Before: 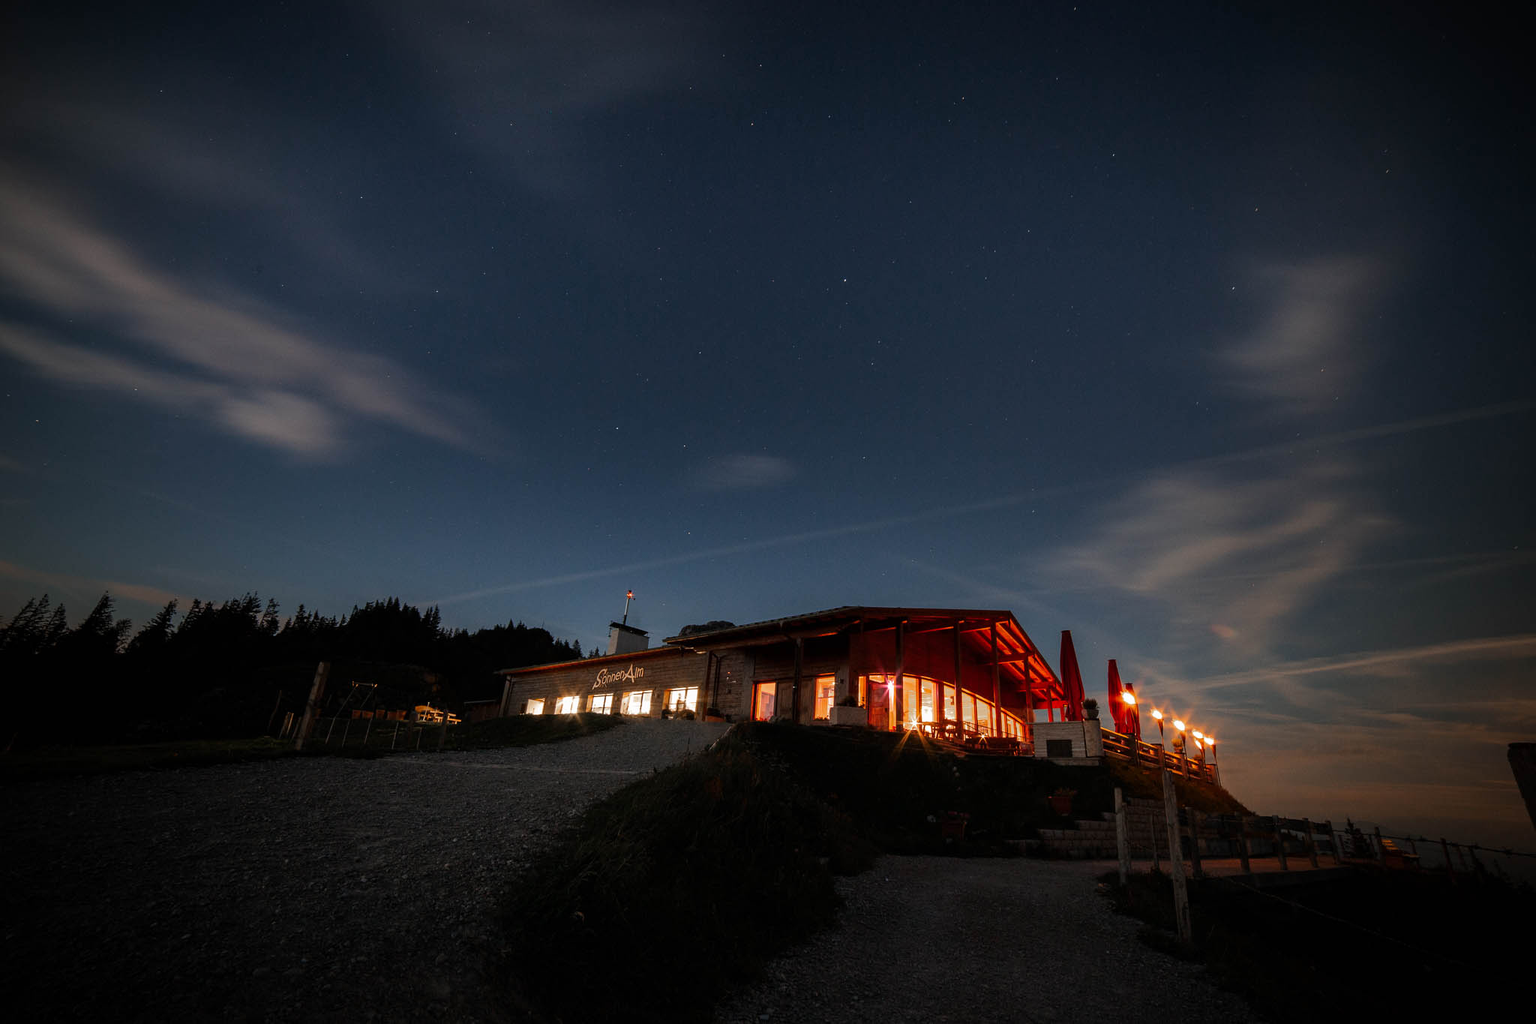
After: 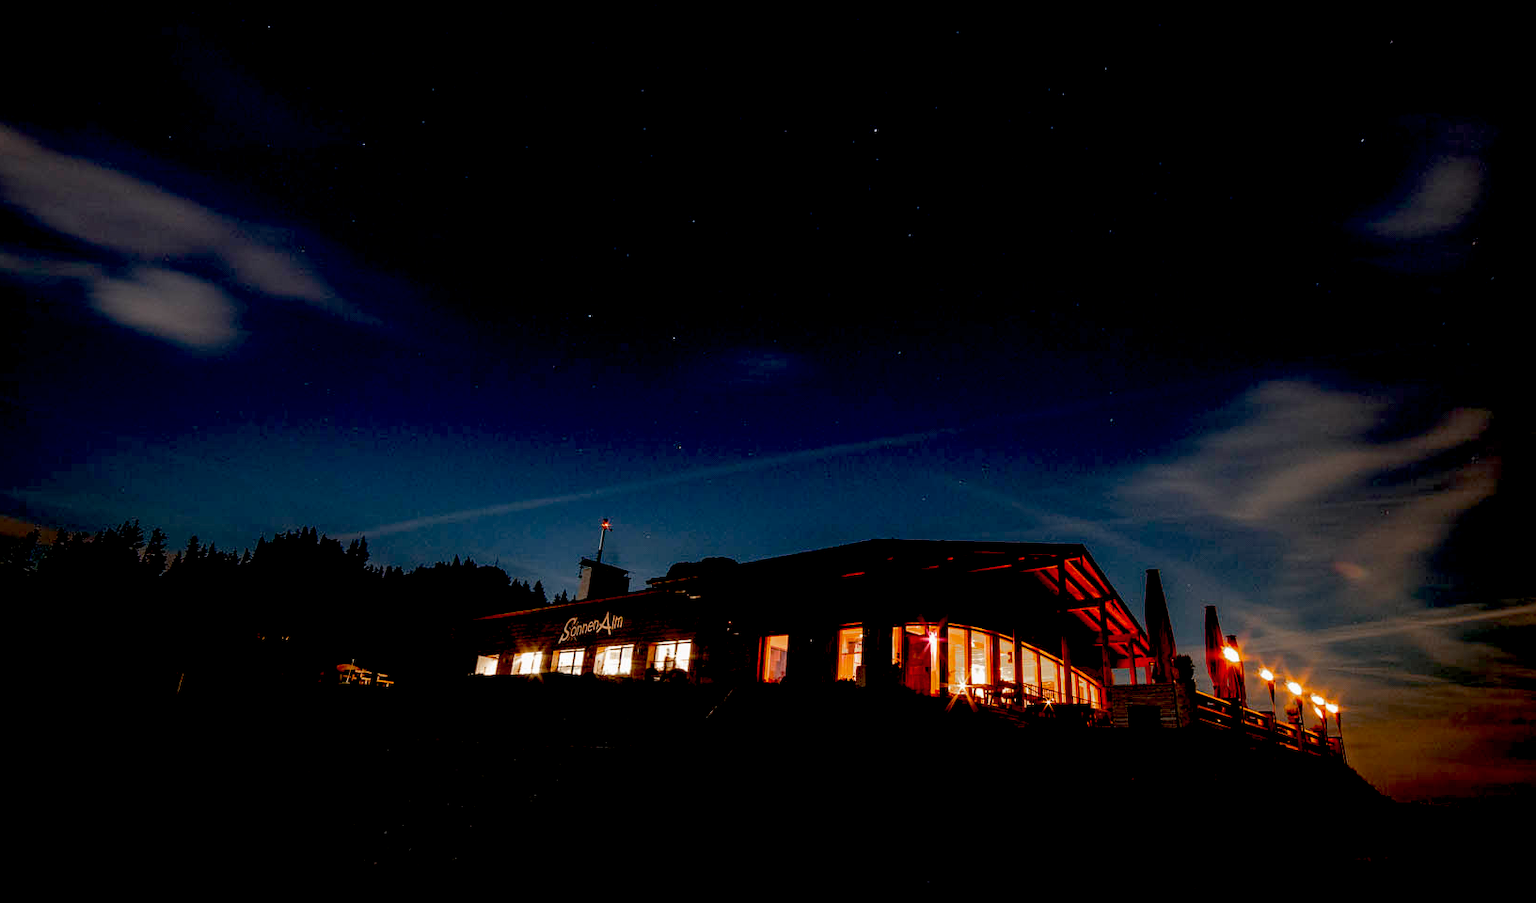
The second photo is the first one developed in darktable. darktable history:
exposure: black level correction 0.054, exposure -0.03 EV, compensate highlight preservation false
crop: left 9.613%, top 17.261%, right 10.632%, bottom 12.314%
color balance rgb: perceptual saturation grading › global saturation 0.45%, saturation formula JzAzBz (2021)
